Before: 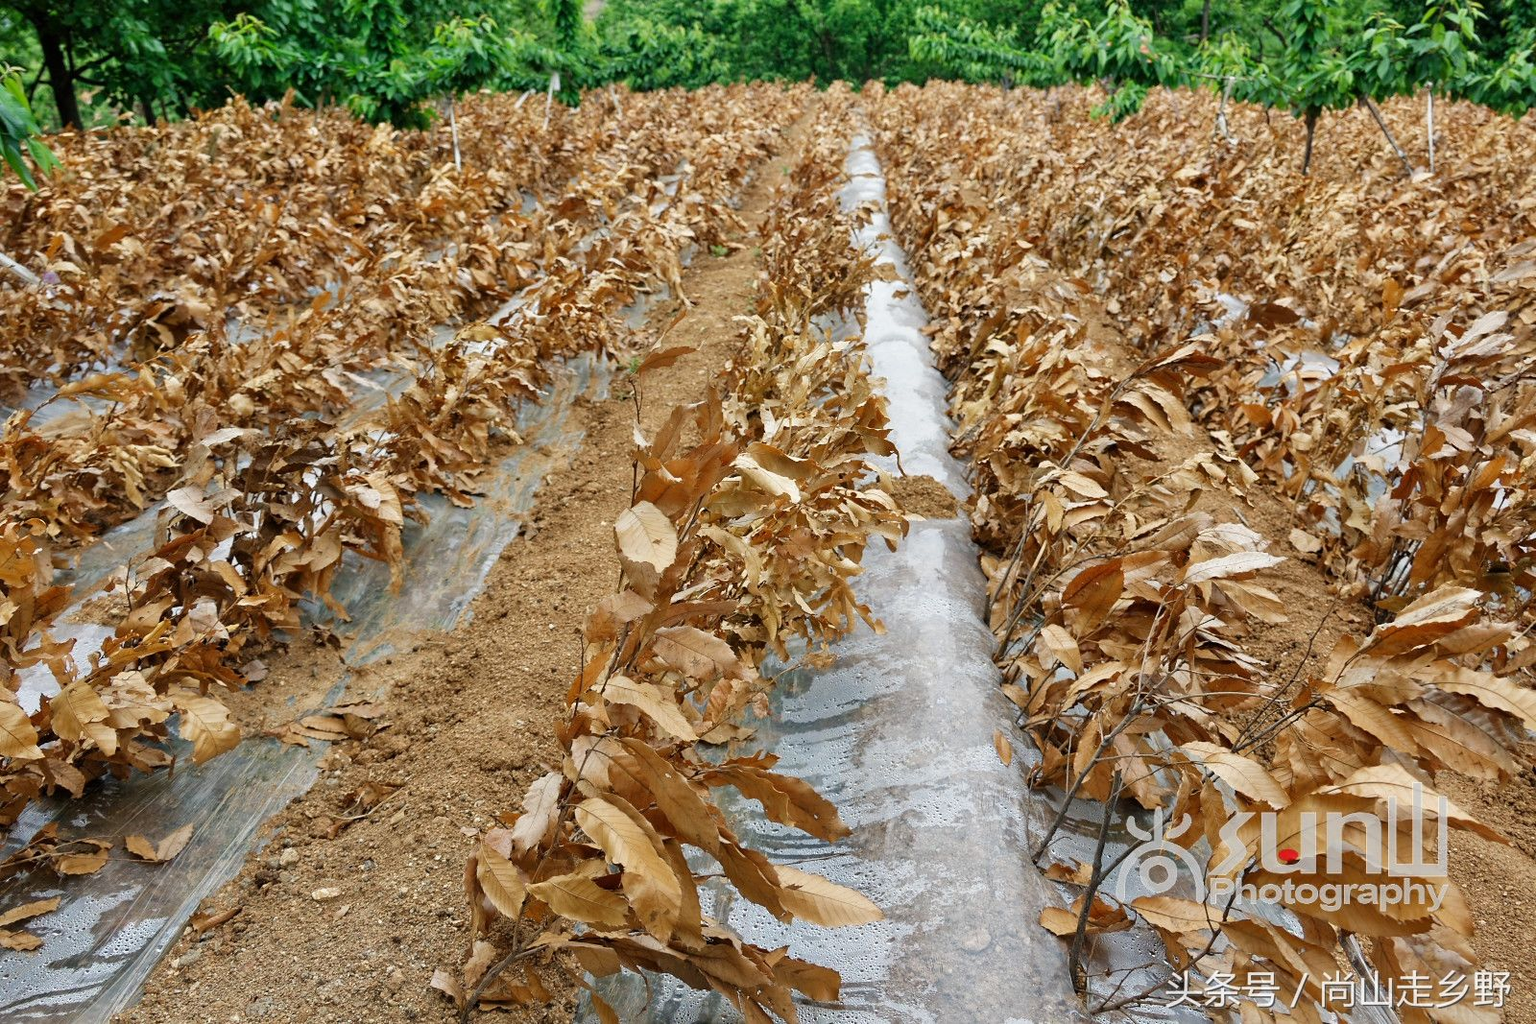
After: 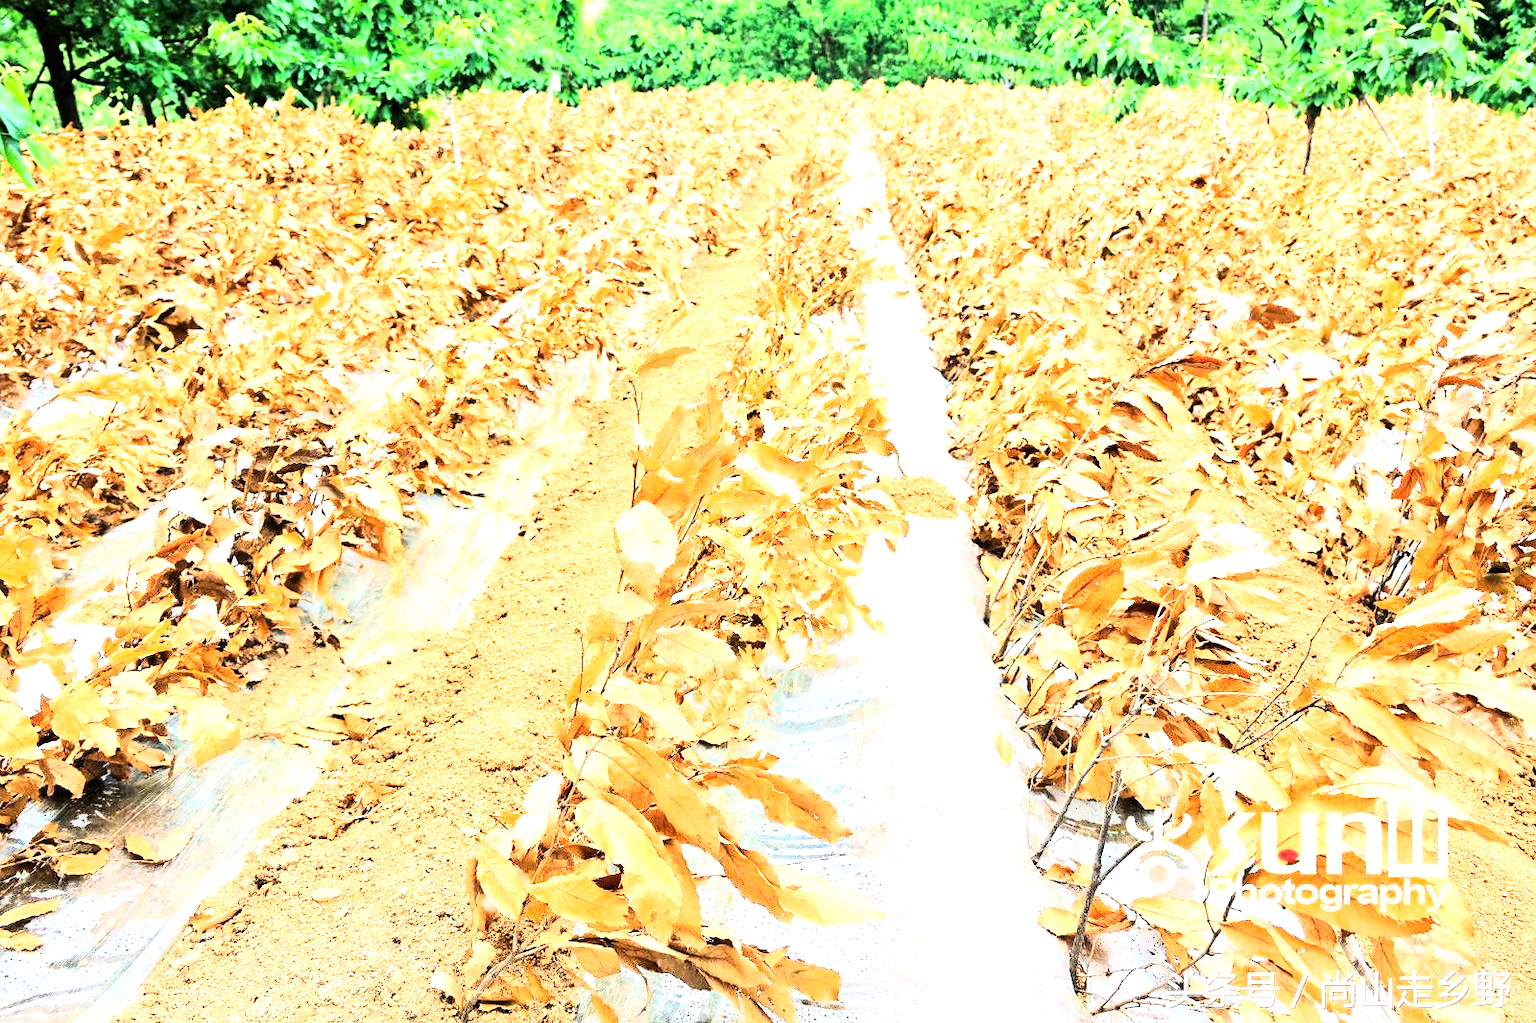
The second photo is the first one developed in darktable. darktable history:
crop: bottom 0.06%
tone equalizer: -8 EV -0.728 EV, -7 EV -0.685 EV, -6 EV -0.563 EV, -5 EV -0.398 EV, -3 EV 0.382 EV, -2 EV 0.6 EV, -1 EV 0.689 EV, +0 EV 0.759 EV, edges refinement/feathering 500, mask exposure compensation -1.57 EV, preserve details no
exposure: black level correction 0, exposure 1.49 EV, compensate exposure bias true, compensate highlight preservation false
base curve: curves: ch0 [(0, 0) (0, 0.001) (0.001, 0.001) (0.004, 0.002) (0.007, 0.004) (0.015, 0.013) (0.033, 0.045) (0.052, 0.096) (0.075, 0.17) (0.099, 0.241) (0.163, 0.42) (0.219, 0.55) (0.259, 0.616) (0.327, 0.722) (0.365, 0.765) (0.522, 0.873) (0.547, 0.881) (0.689, 0.919) (0.826, 0.952) (1, 1)], exposure shift 0.58
